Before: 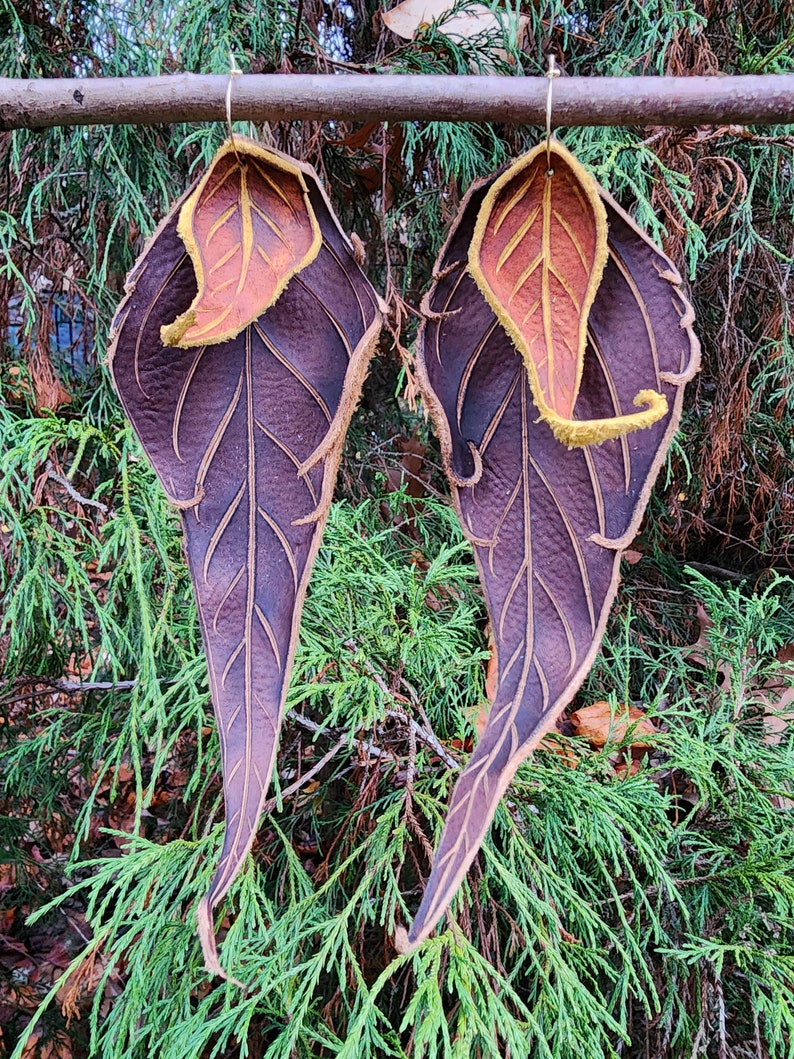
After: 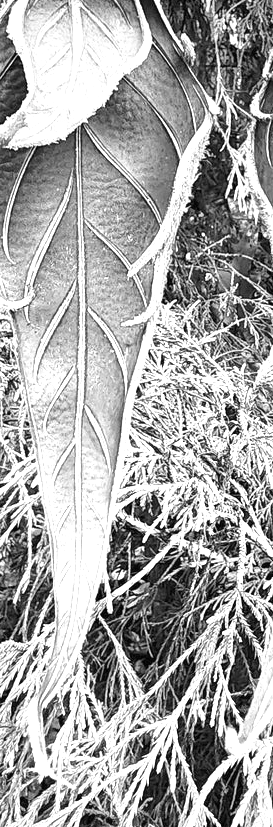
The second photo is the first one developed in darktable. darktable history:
vignetting: fall-off radius 93.54%, saturation -0.002
exposure: black level correction 0, exposure 1.199 EV, compensate highlight preservation false
color calibration: output gray [0.23, 0.37, 0.4, 0], illuminant custom, x 0.373, y 0.388, temperature 4246.15 K
levels: levels [0, 0.474, 0.947]
crop and rotate: left 21.527%, top 18.836%, right 43.993%, bottom 2.989%
